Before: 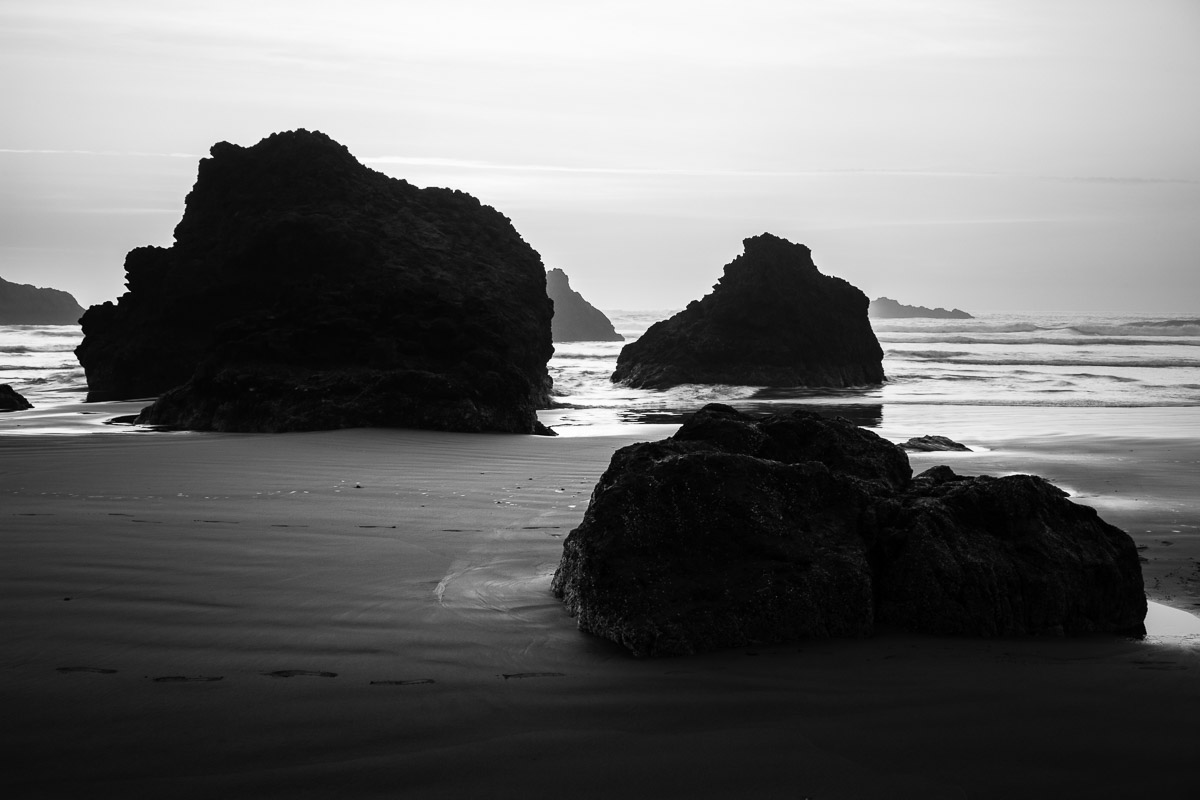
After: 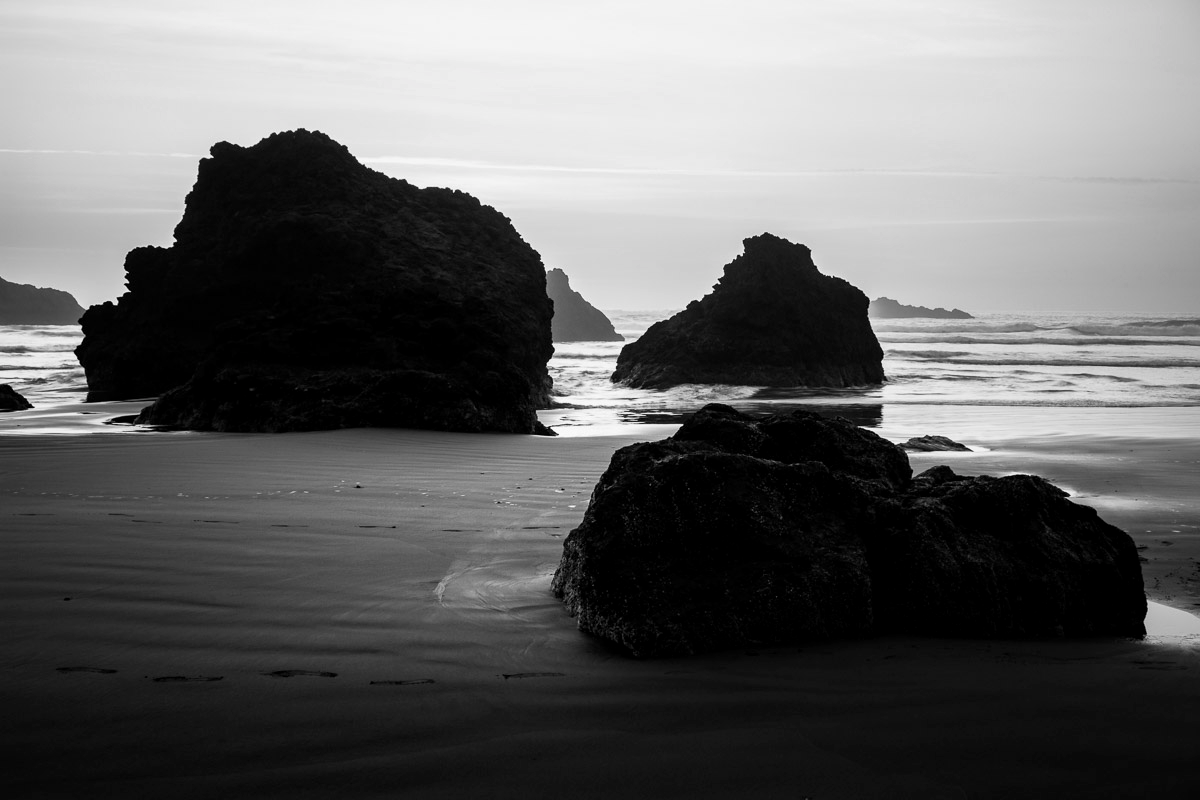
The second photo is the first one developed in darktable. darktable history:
exposure: black level correction 0.002, exposure -0.1 EV, compensate highlight preservation false
local contrast: mode bilateral grid, contrast 20, coarseness 50, detail 120%, midtone range 0.2
